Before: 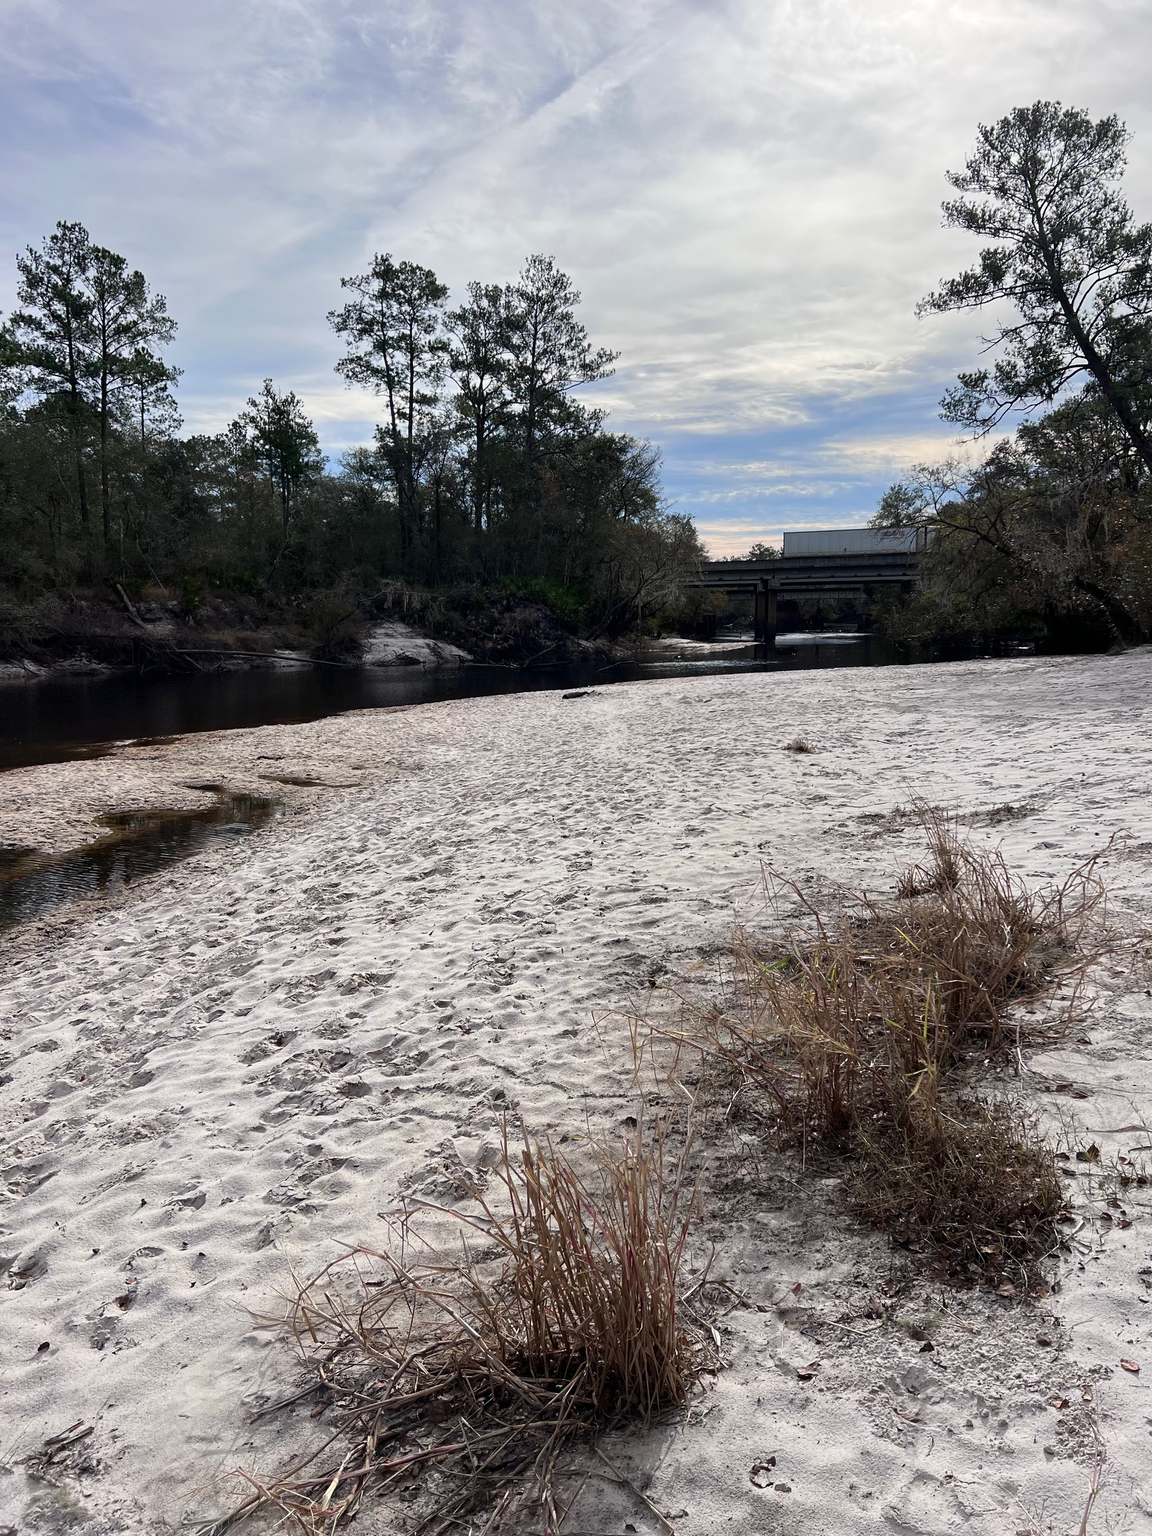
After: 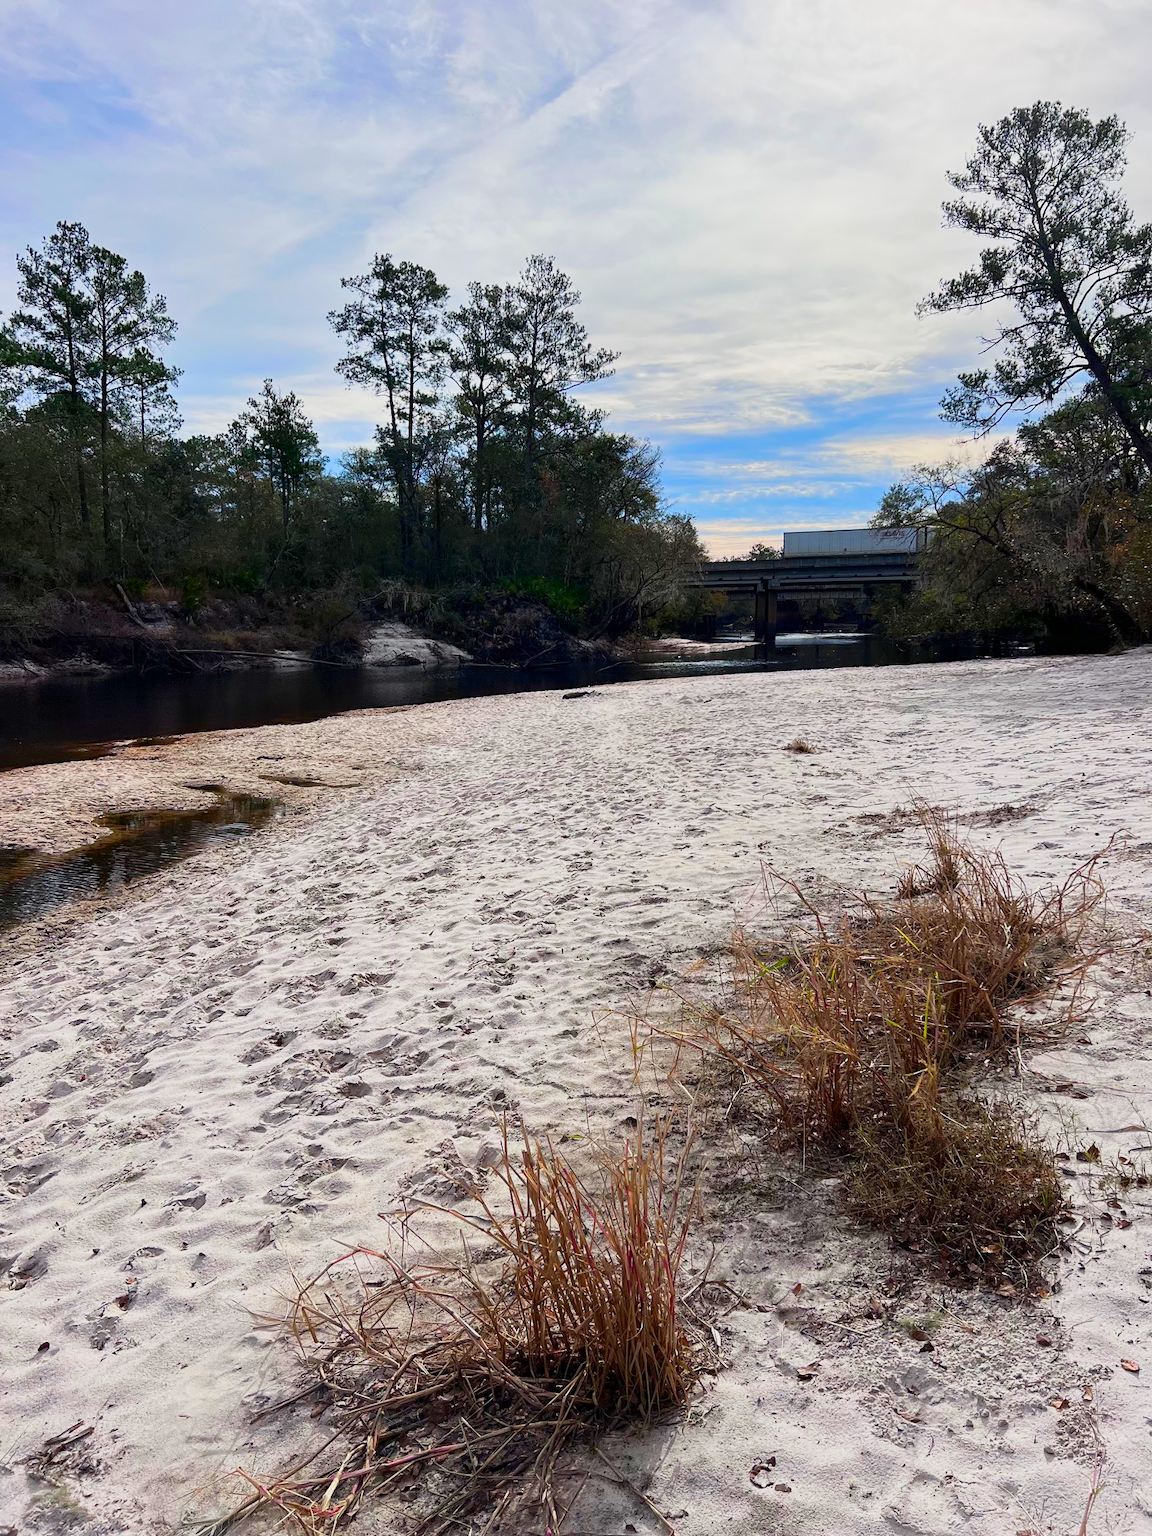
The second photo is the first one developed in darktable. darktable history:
color correction: saturation 1.8
base curve: curves: ch0 [(0, 0) (0.088, 0.125) (0.176, 0.251) (0.354, 0.501) (0.613, 0.749) (1, 0.877)], preserve colors none
exposure: exposure -0.36 EV, compensate highlight preservation false
